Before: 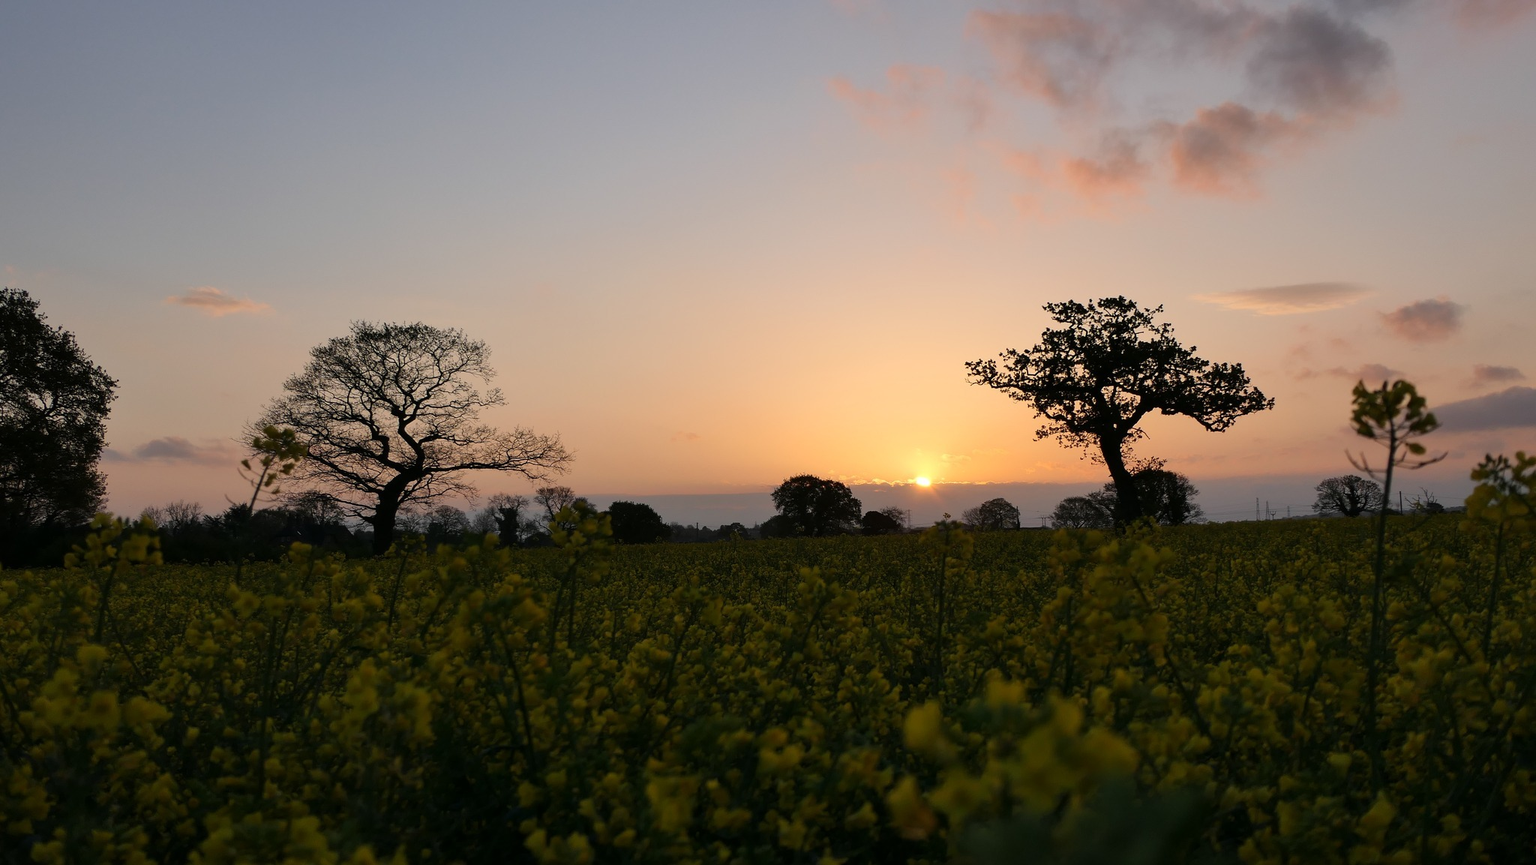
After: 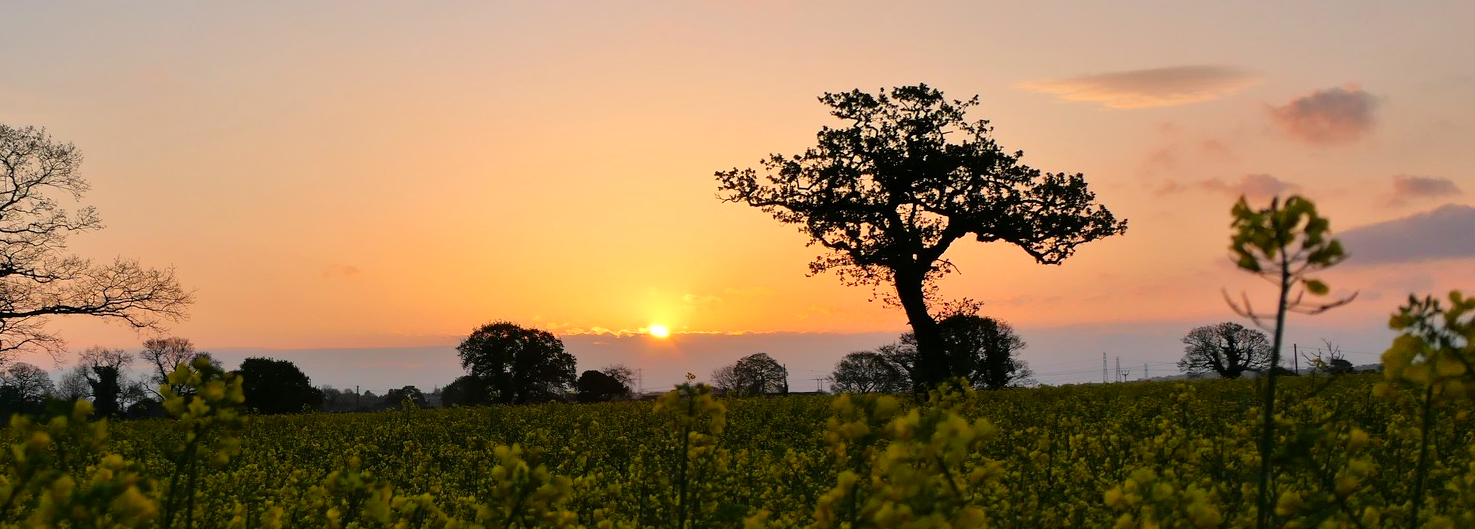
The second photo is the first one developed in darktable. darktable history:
color correction: saturation 1.32
exposure: exposure -0.01 EV, compensate highlight preservation false
tone equalizer: -7 EV 0.15 EV, -6 EV 0.6 EV, -5 EV 1.15 EV, -4 EV 1.33 EV, -3 EV 1.15 EV, -2 EV 0.6 EV, -1 EV 0.15 EV, mask exposure compensation -0.5 EV
crop and rotate: left 27.938%, top 27.046%, bottom 27.046%
white balance: emerald 1
